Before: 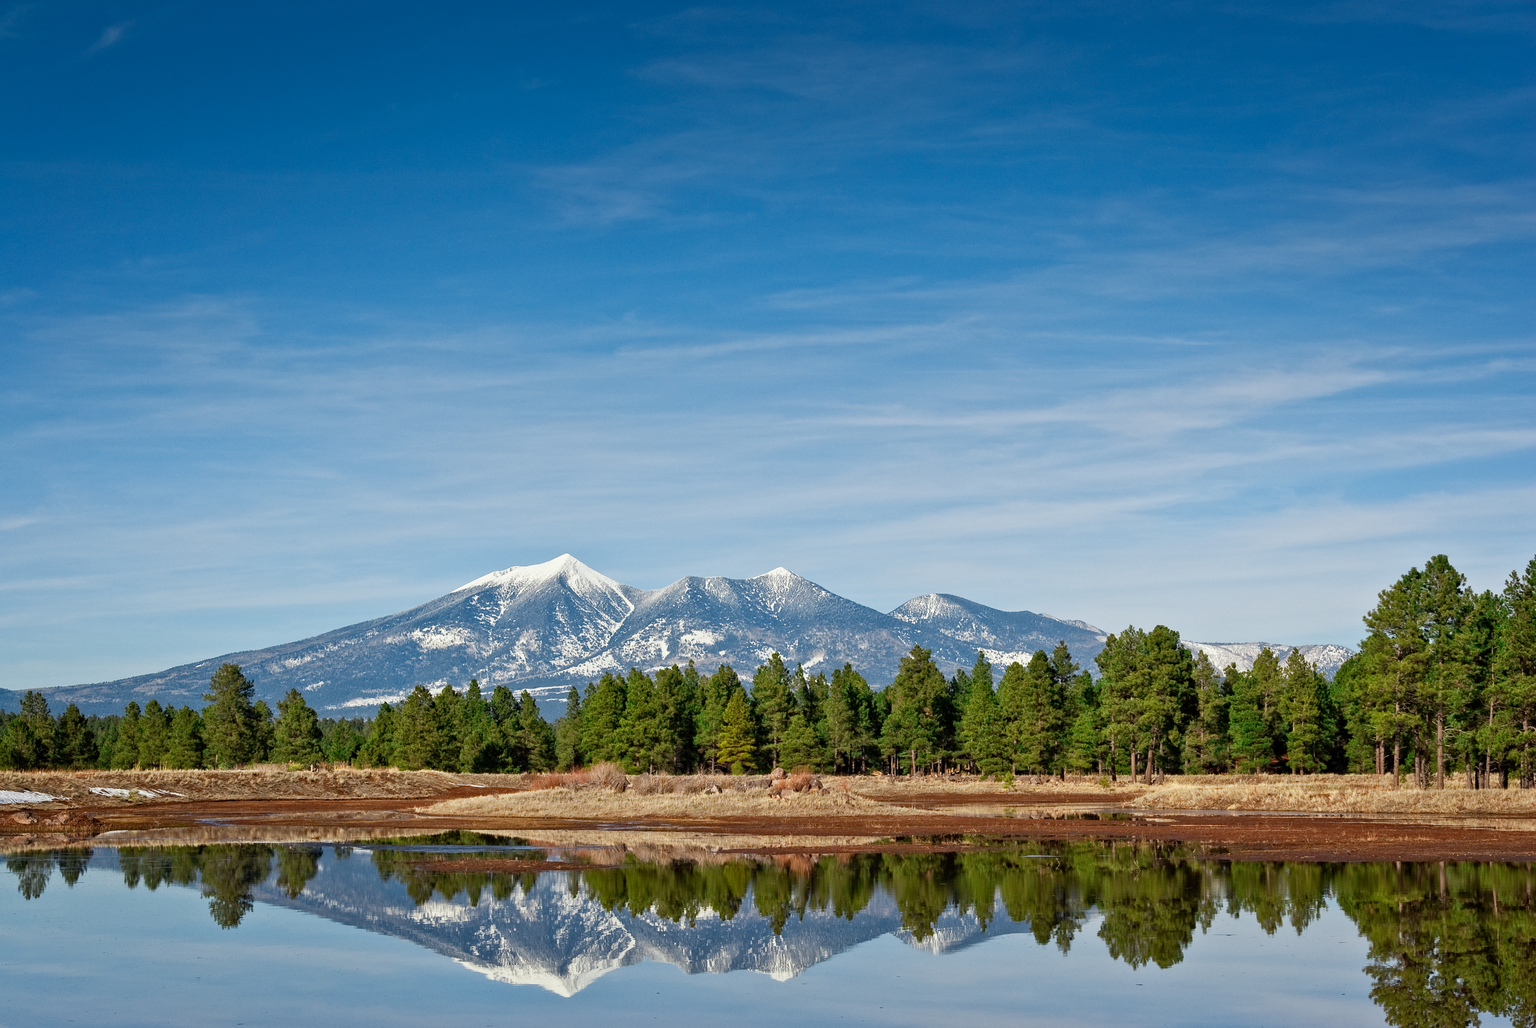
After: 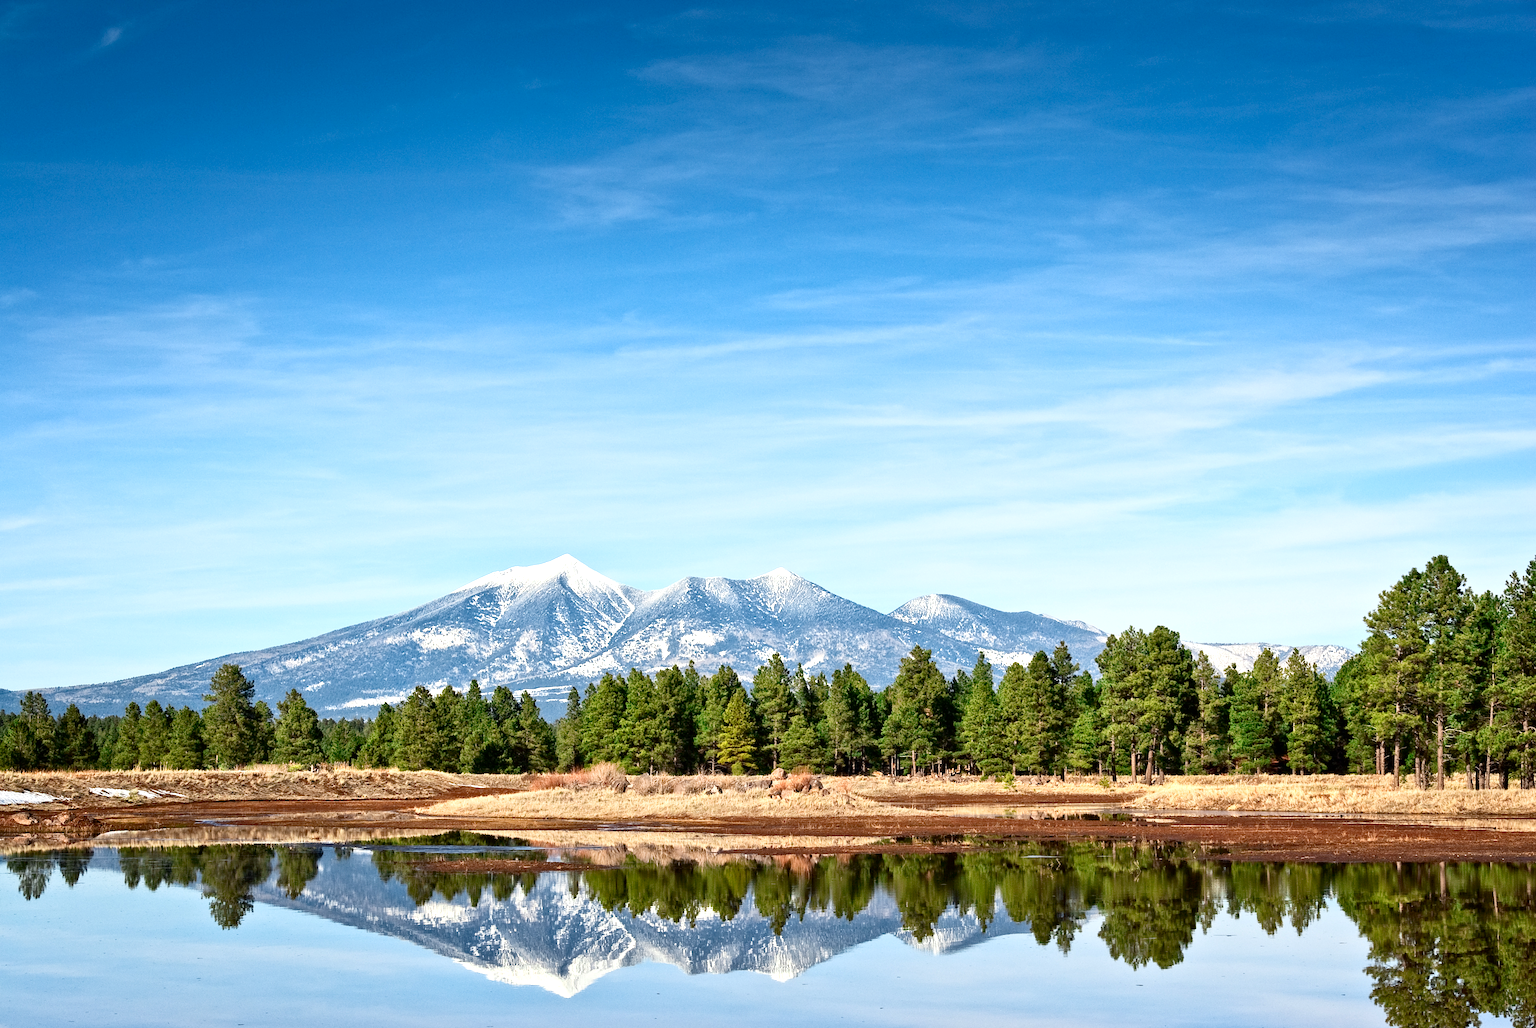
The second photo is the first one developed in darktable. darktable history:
contrast brightness saturation: contrast 0.223
exposure: black level correction 0, exposure 0.692 EV, compensate highlight preservation false
